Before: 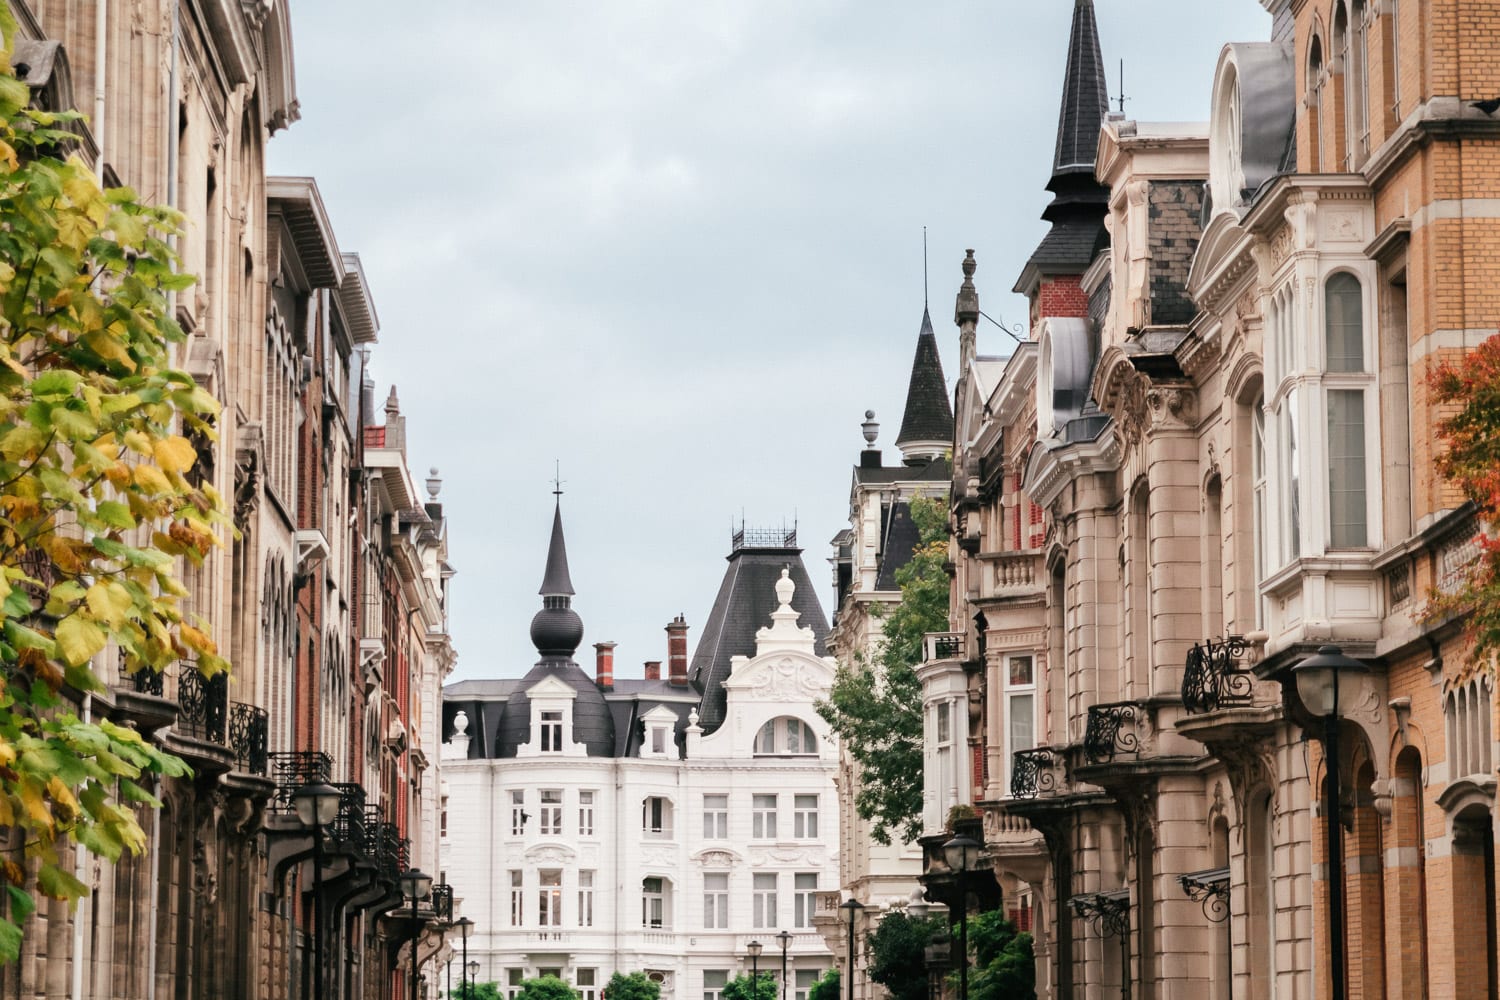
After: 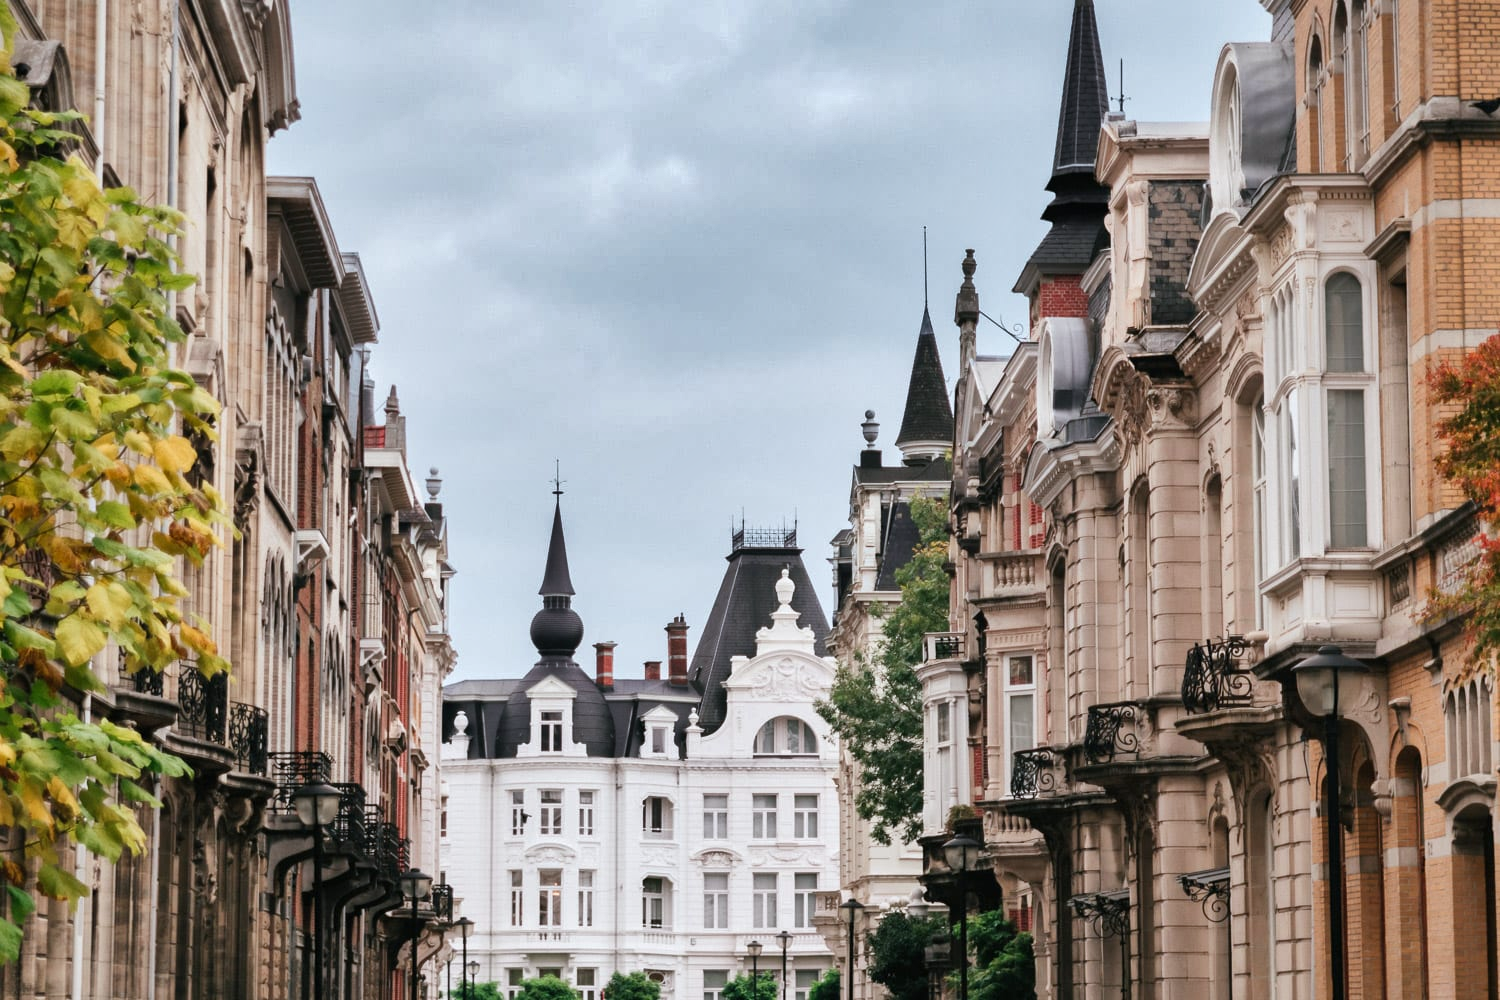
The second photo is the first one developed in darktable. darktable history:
white balance: red 0.98, blue 1.034
shadows and highlights: shadows 60, highlights -60.23, soften with gaussian
